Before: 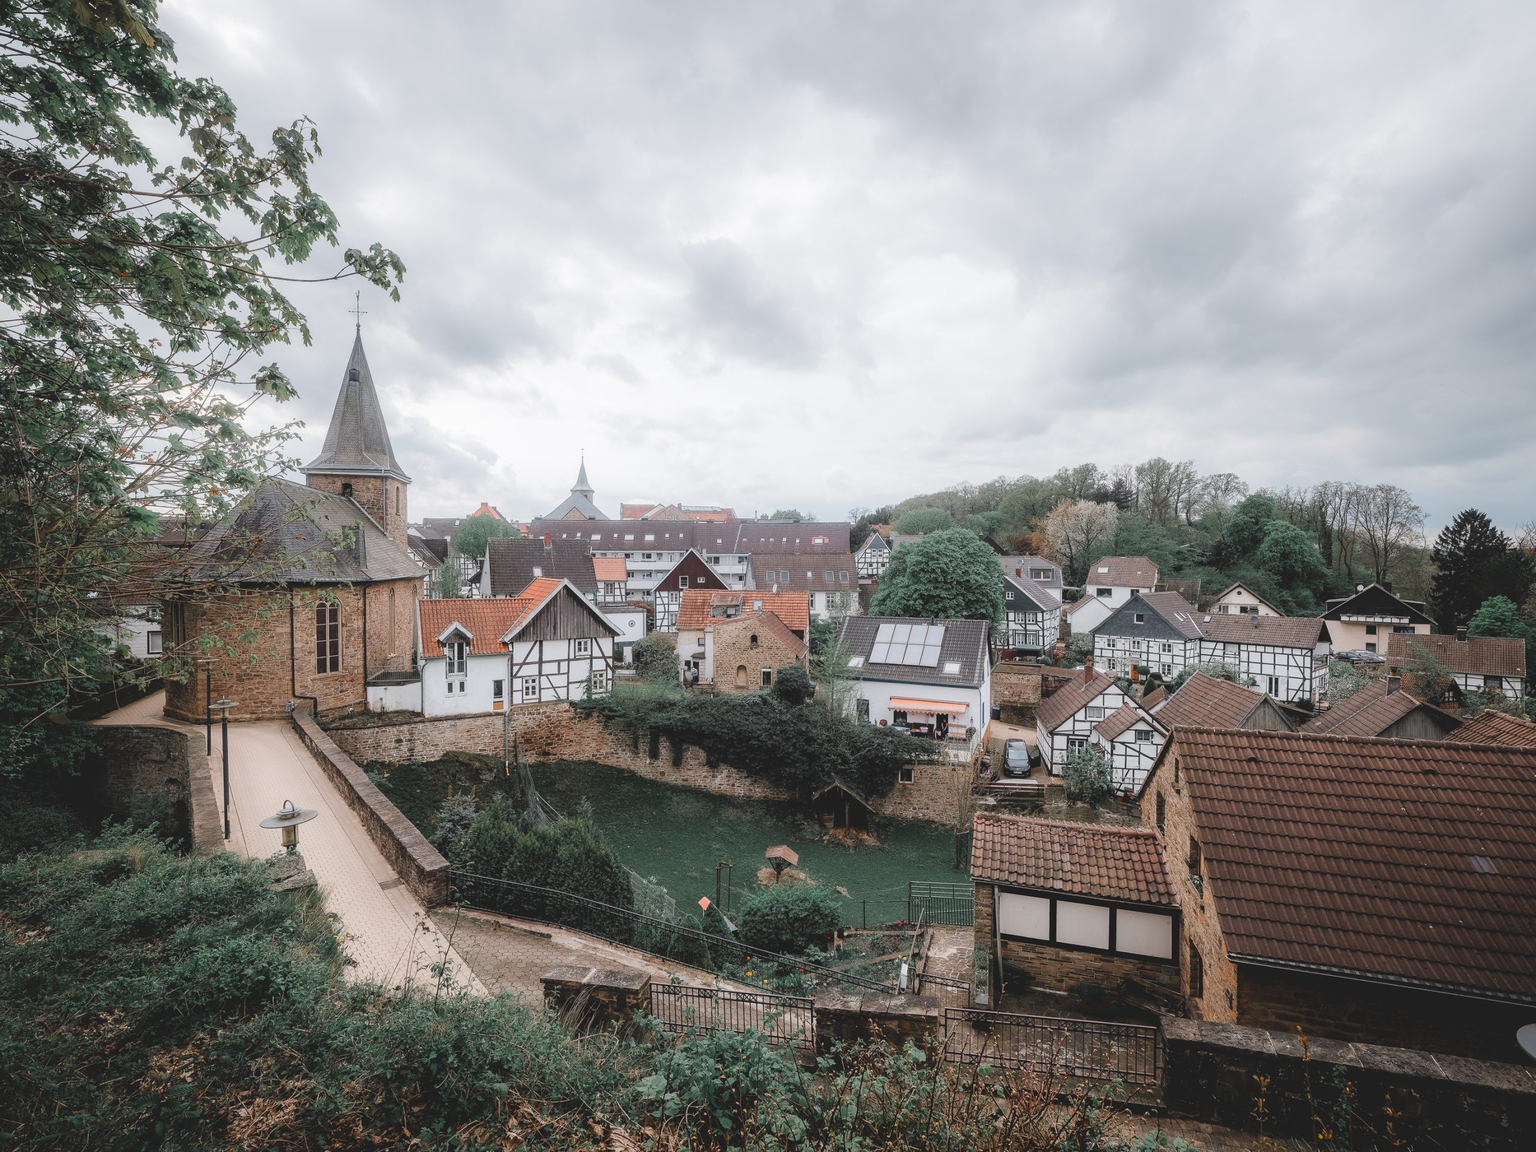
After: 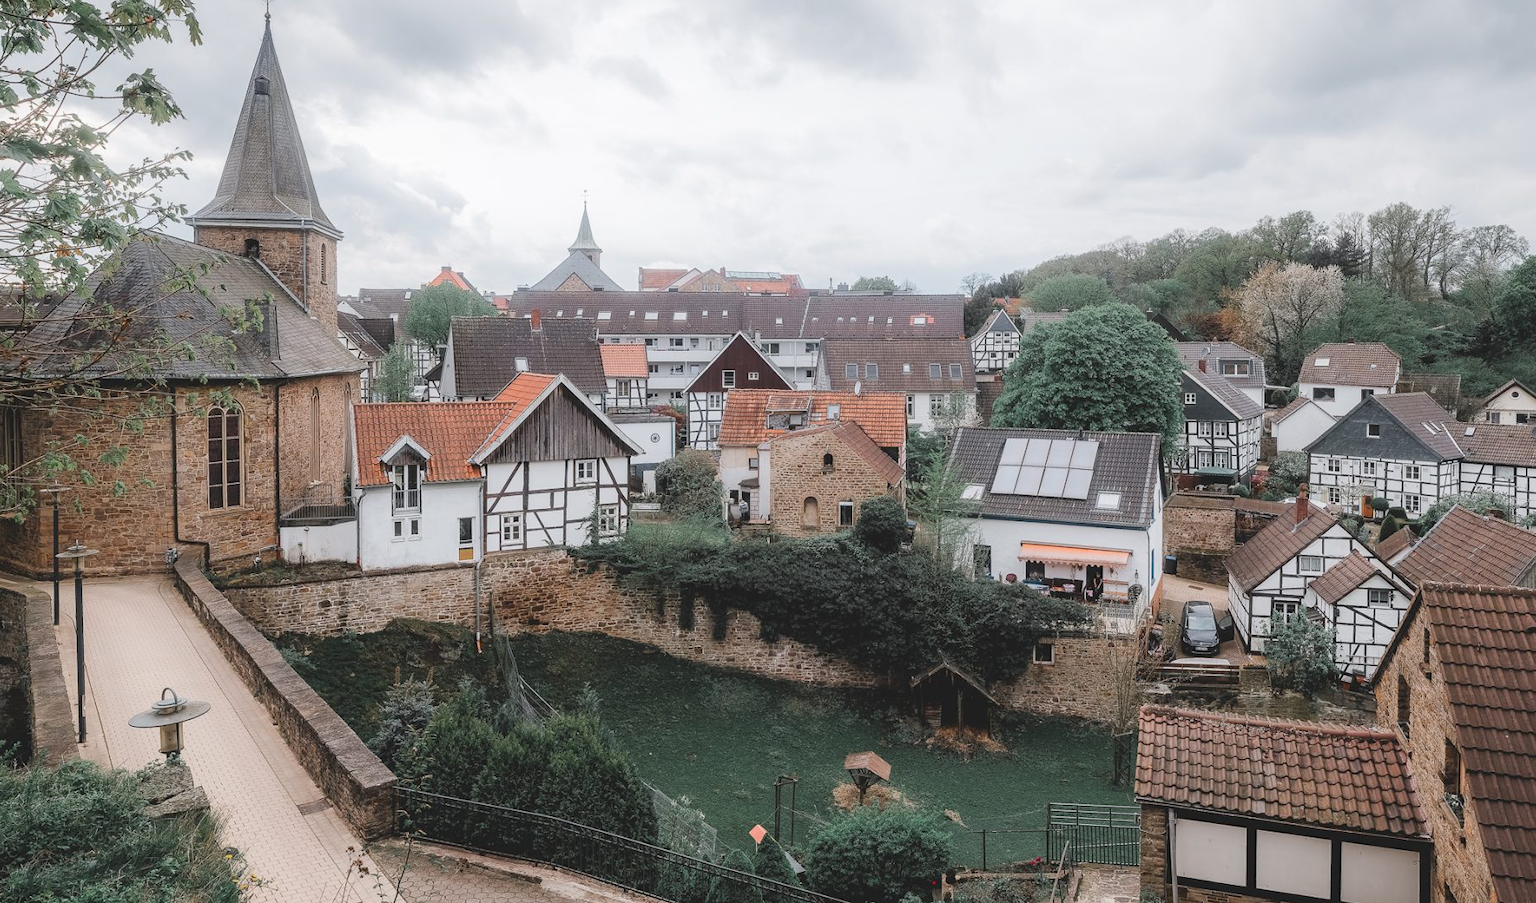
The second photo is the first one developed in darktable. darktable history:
crop: left 11.03%, top 27.326%, right 18.322%, bottom 17.228%
